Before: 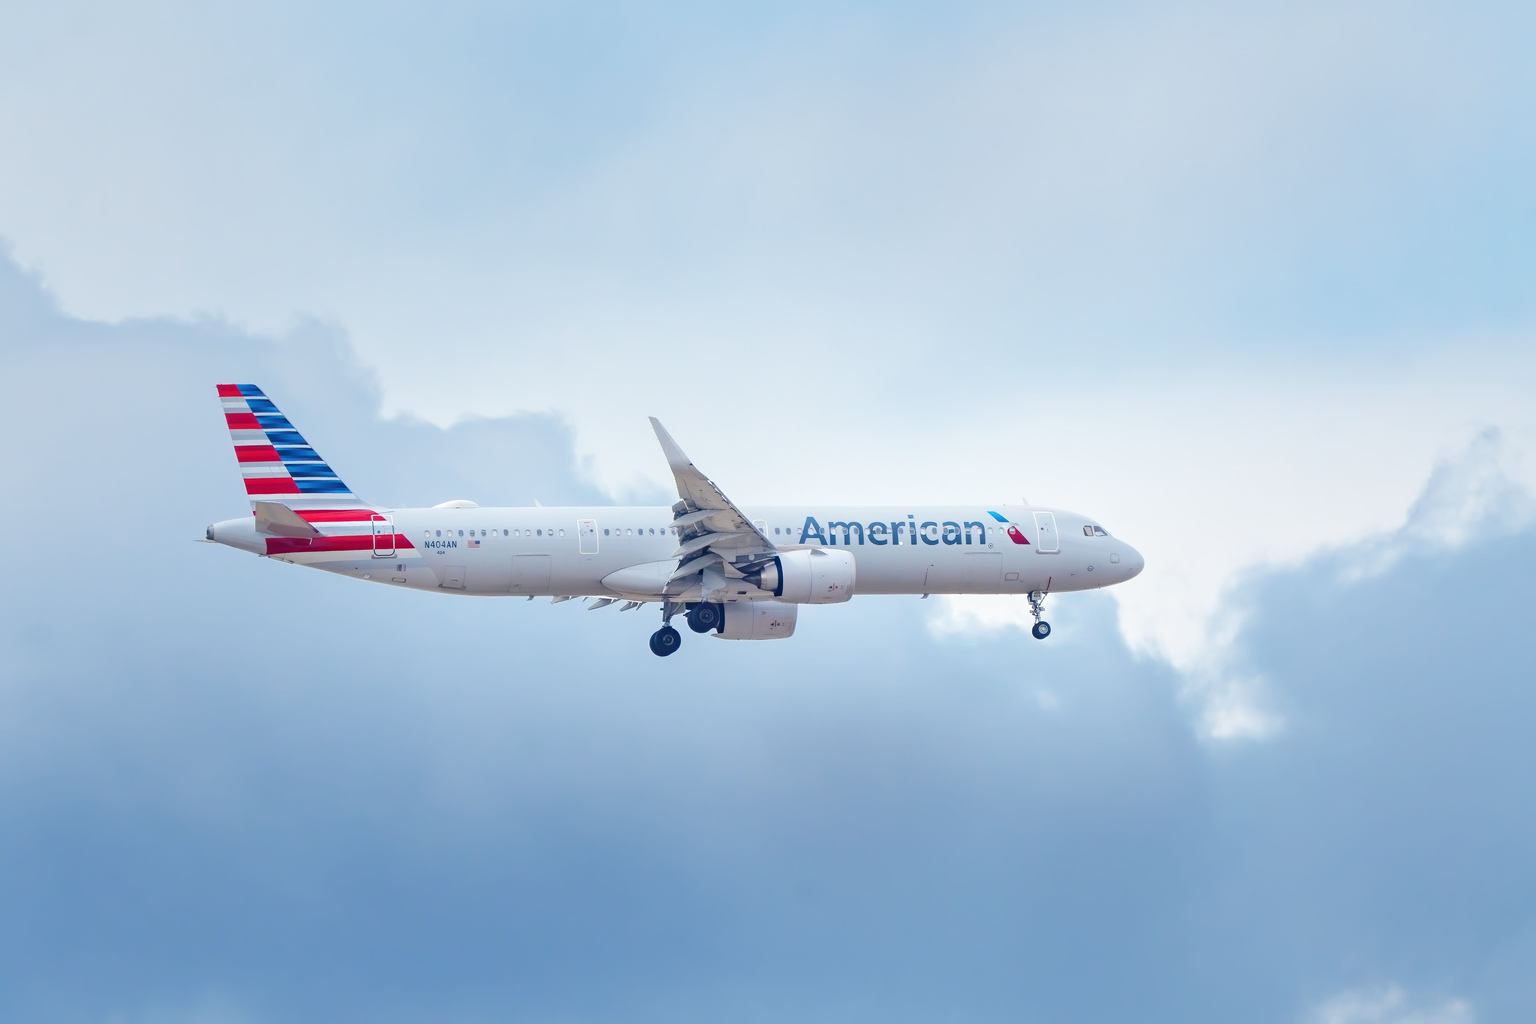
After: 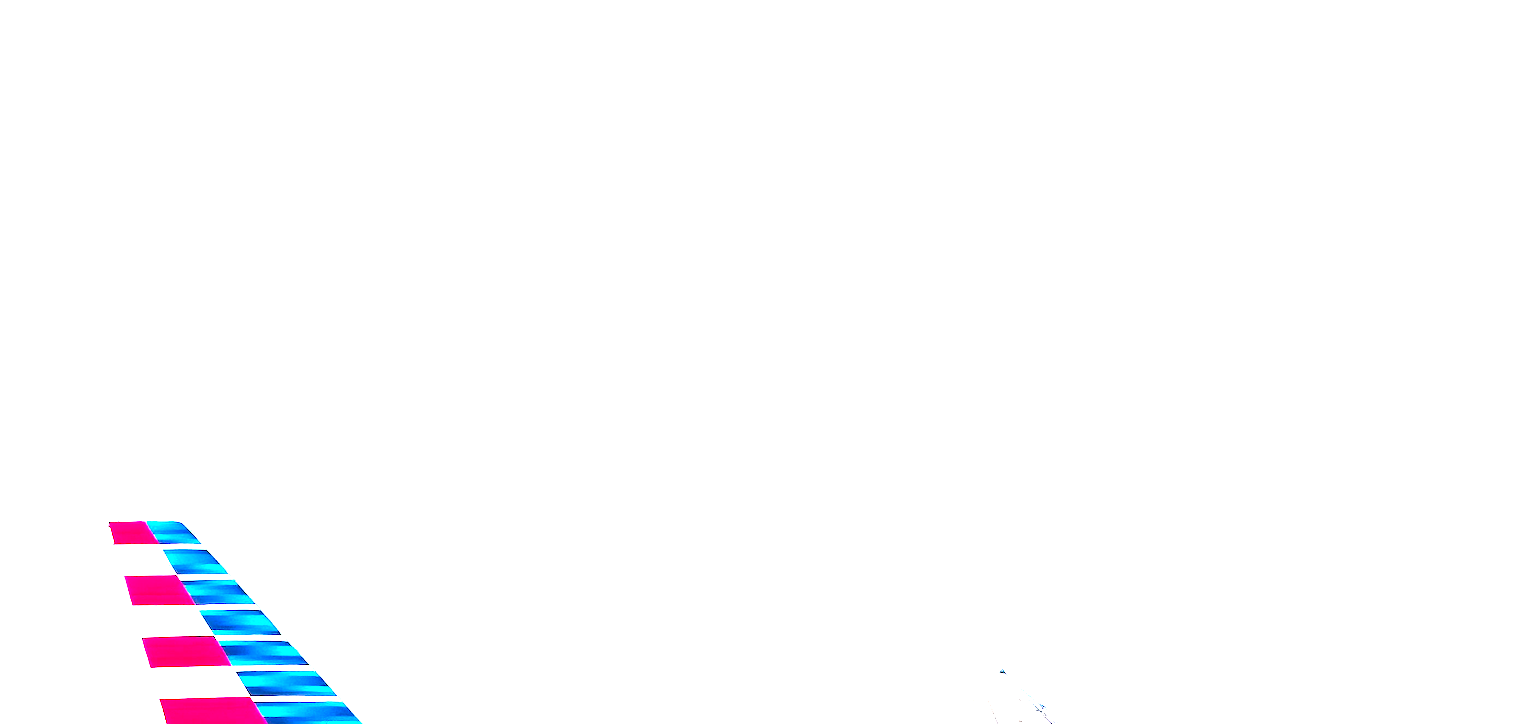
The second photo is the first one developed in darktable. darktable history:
contrast brightness saturation: contrast 0.094, saturation 0.271
levels: levels [0.129, 0.519, 0.867]
crop: left 10.357%, top 10.523%, right 36.528%, bottom 51.874%
exposure: black level correction 0, exposure 1.938 EV, compensate highlight preservation false
